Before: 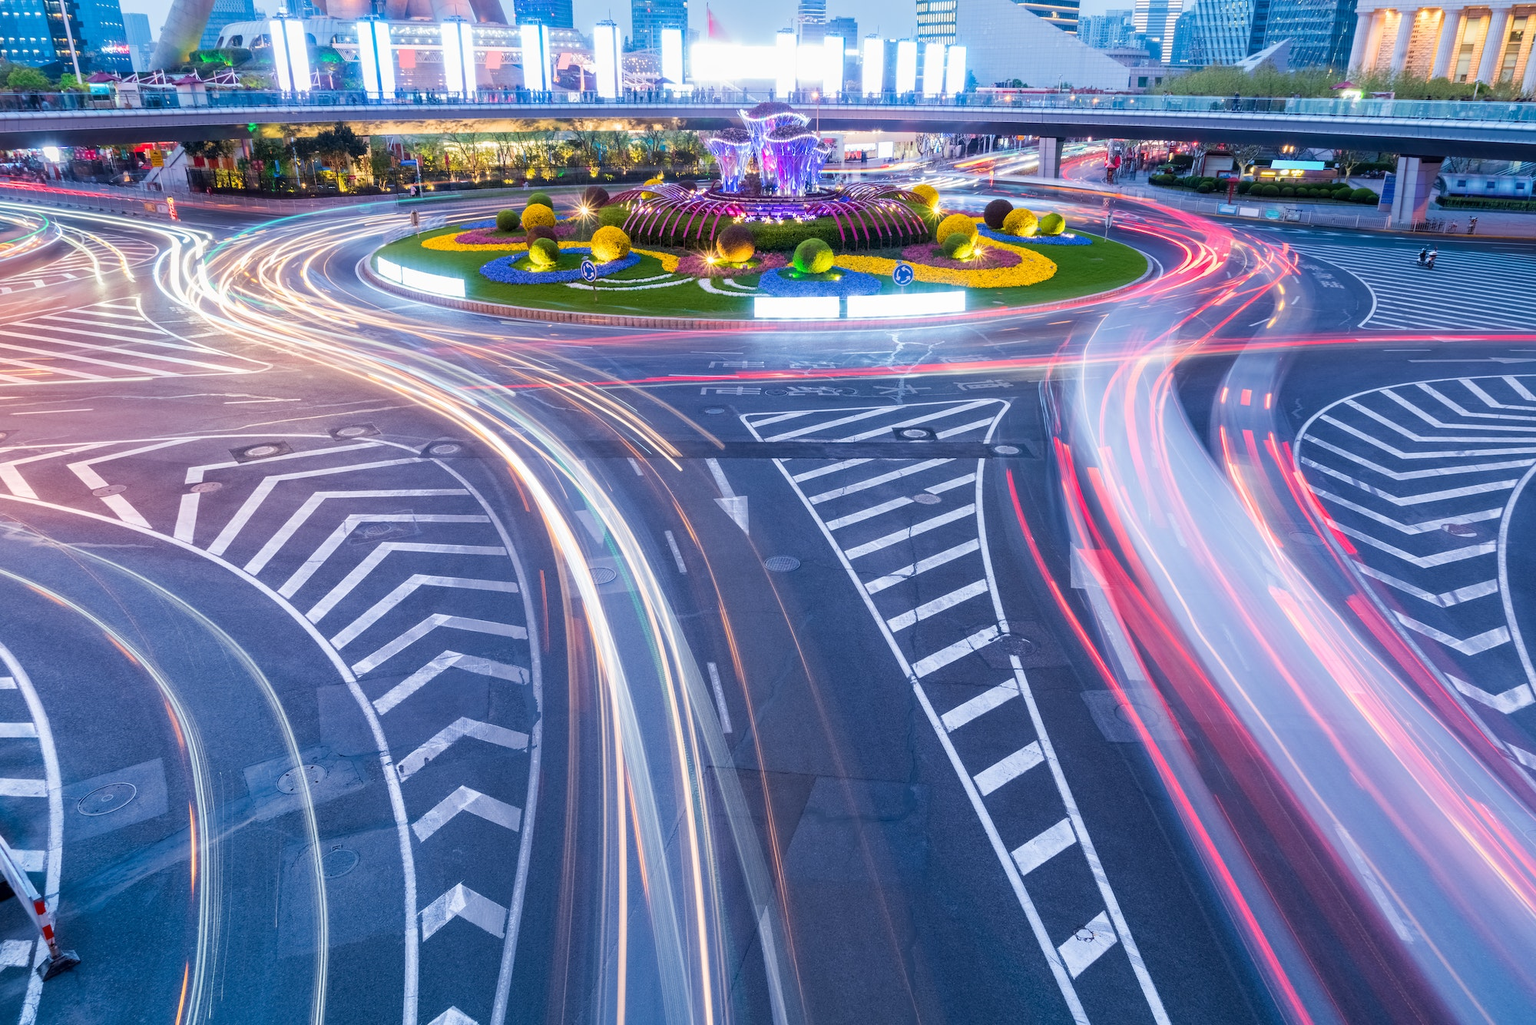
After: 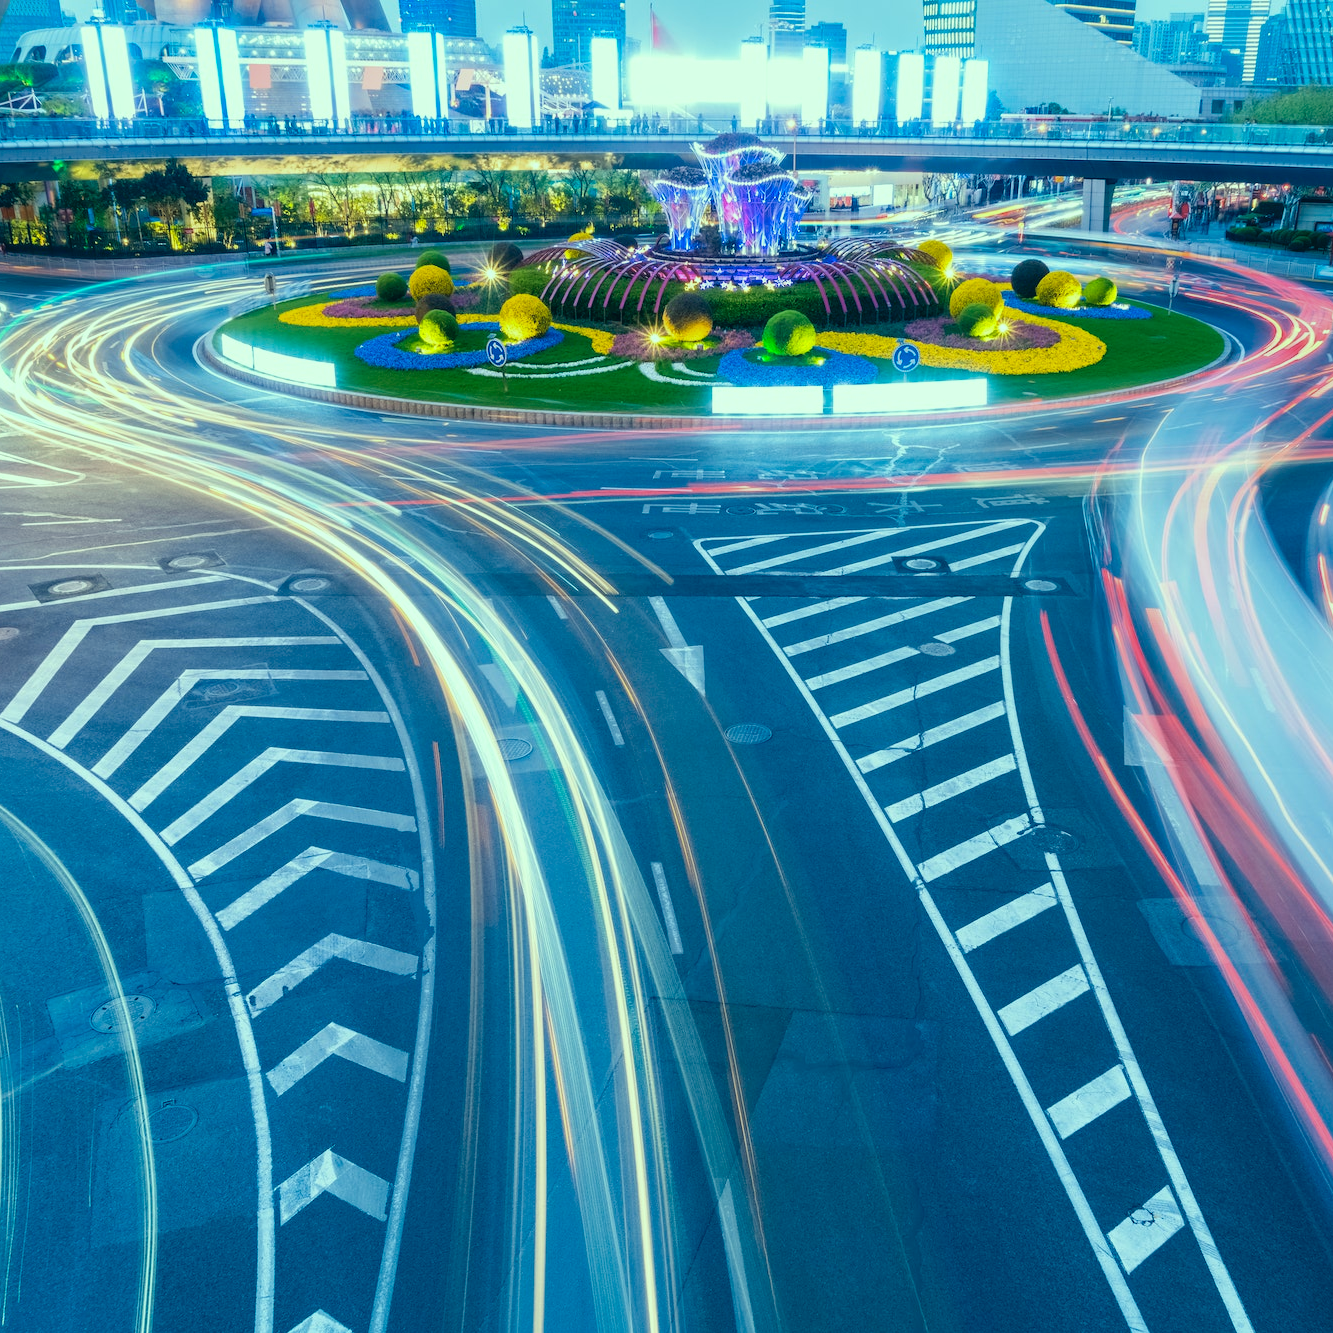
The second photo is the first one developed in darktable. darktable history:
color correction: highlights a* -20.08, highlights b* 9.8, shadows a* -20.4, shadows b* -10.76
crop and rotate: left 13.537%, right 19.796%
